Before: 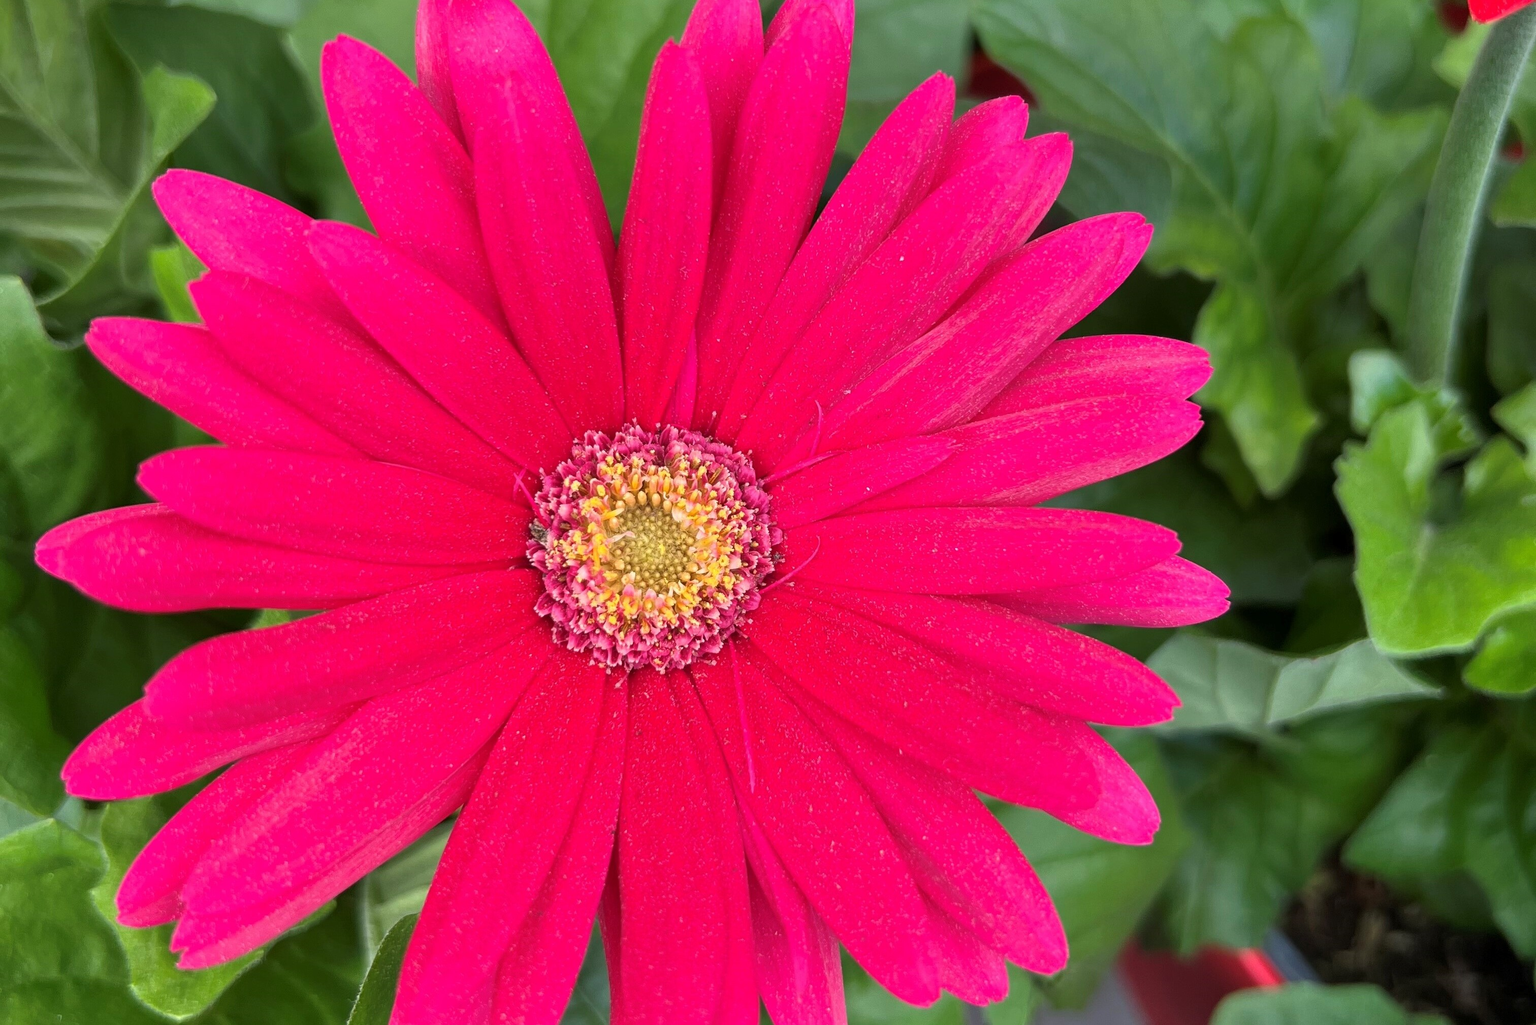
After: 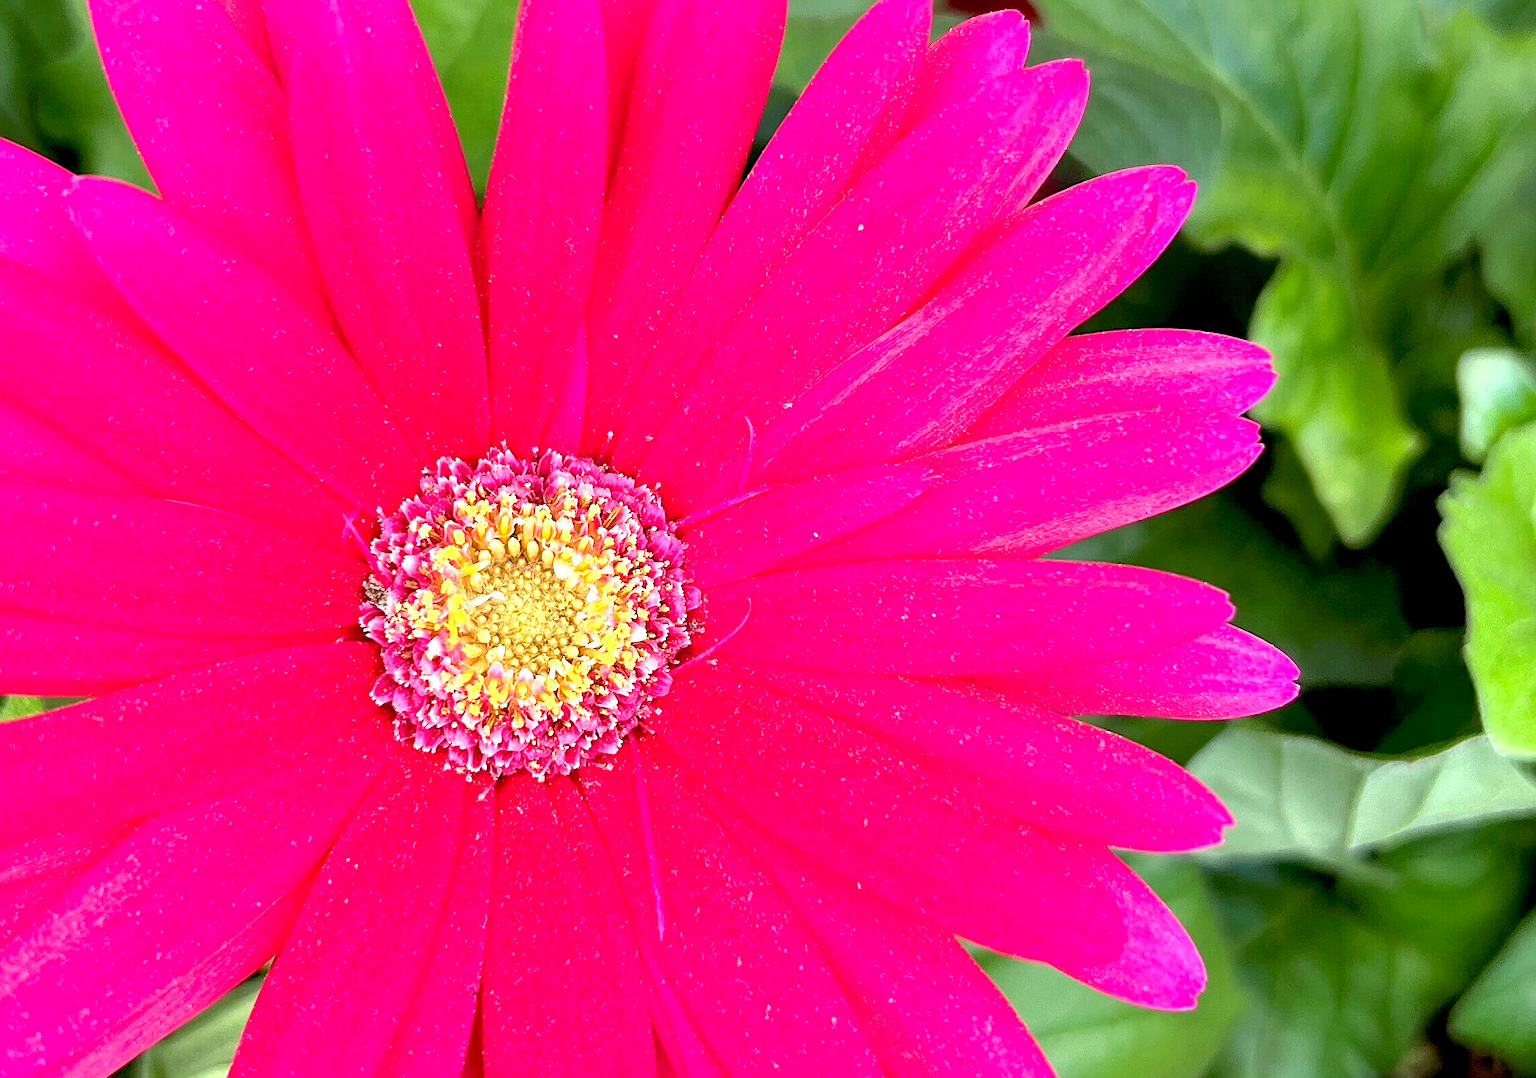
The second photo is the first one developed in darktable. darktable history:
crop: left 16.768%, top 8.653%, right 8.362%, bottom 12.485%
exposure: black level correction 0.011, exposure 1.088 EV, compensate exposure bias true, compensate highlight preservation false
sharpen: on, module defaults
